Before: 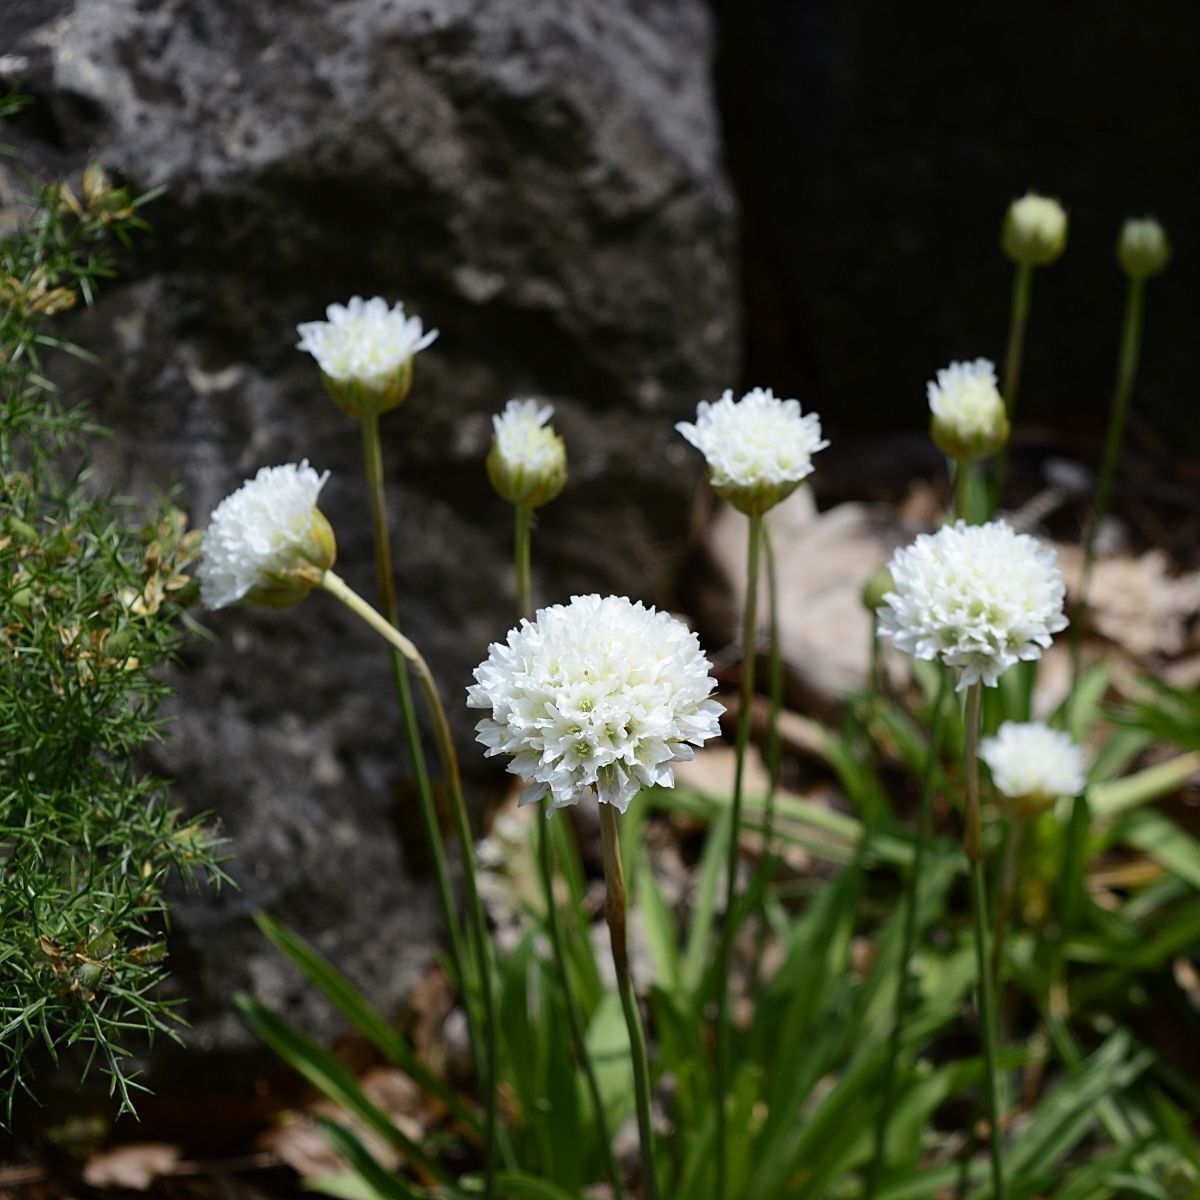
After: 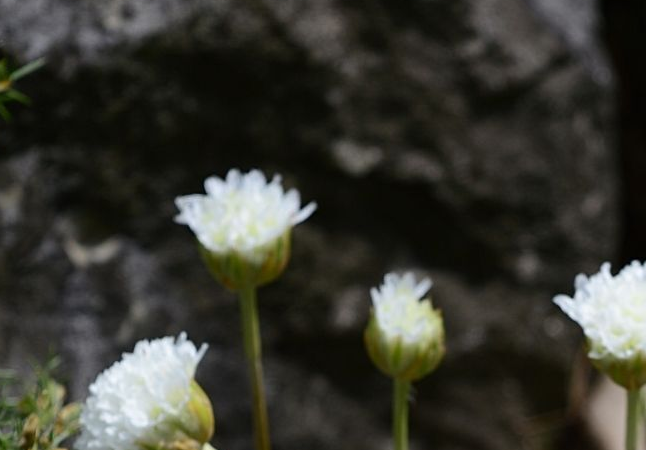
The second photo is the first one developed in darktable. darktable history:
crop: left 10.171%, top 10.594%, right 35.952%, bottom 51.825%
